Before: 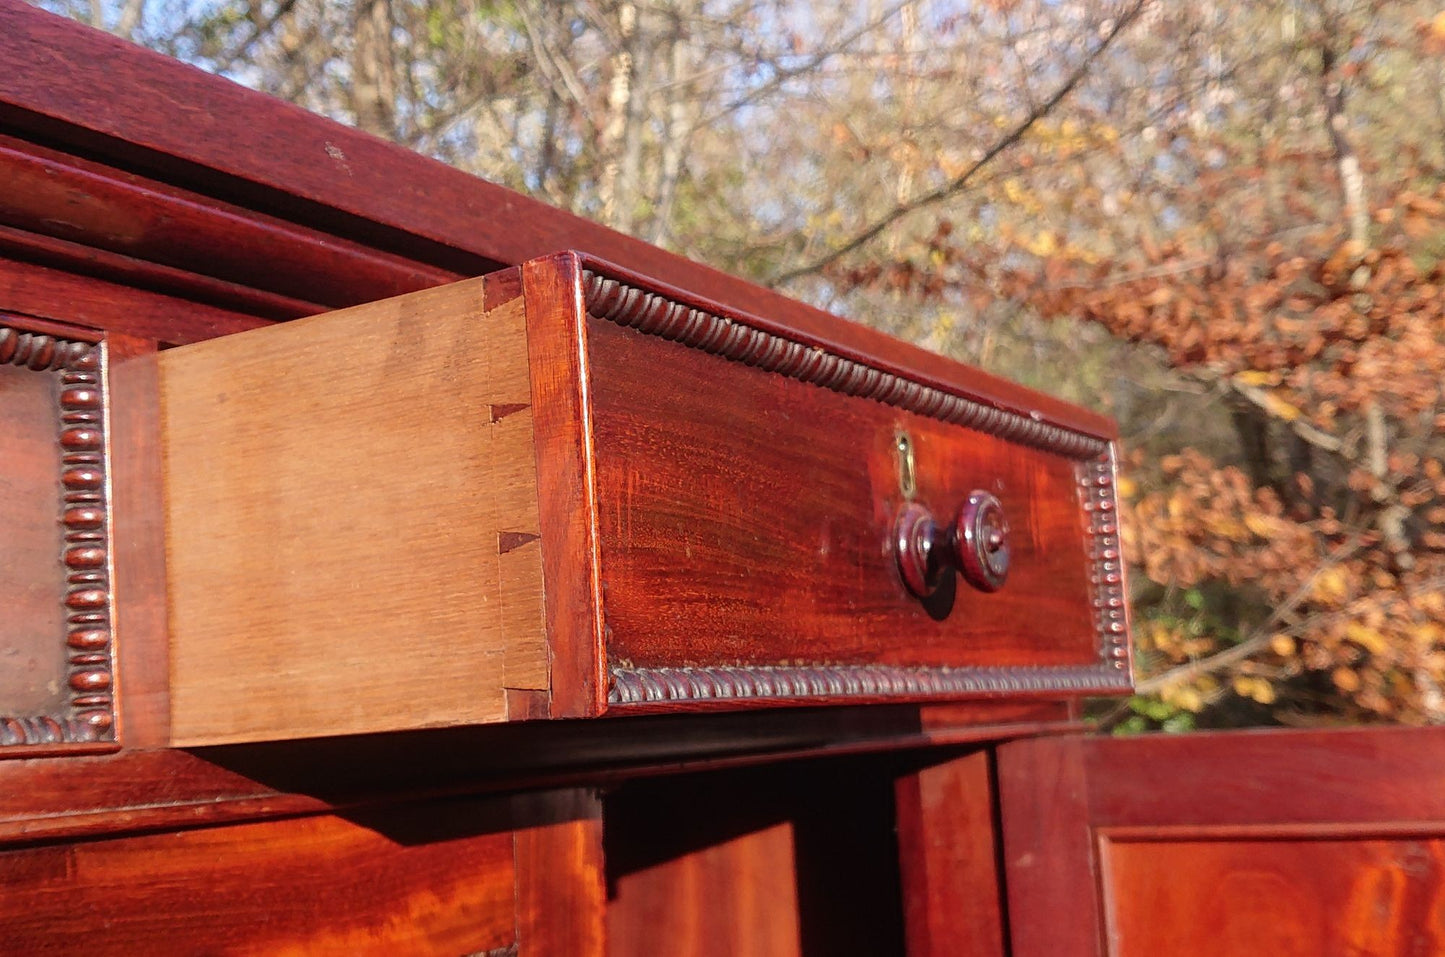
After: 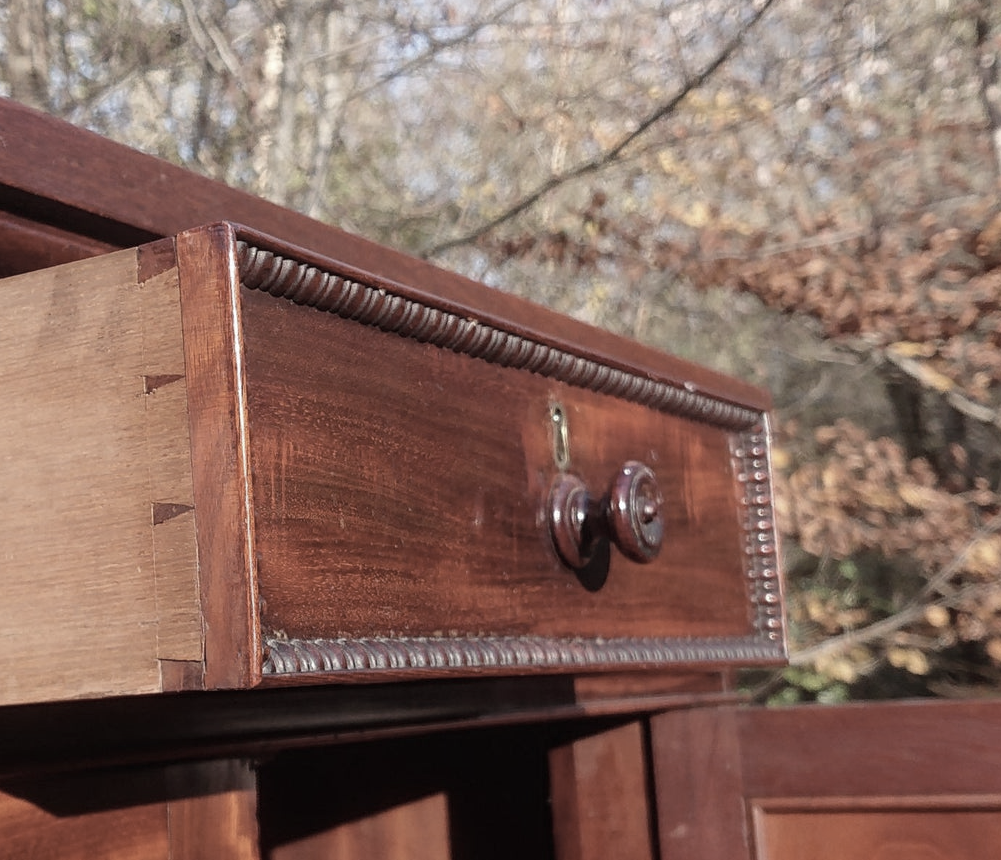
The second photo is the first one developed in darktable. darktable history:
color correction: highlights b* -0.044, saturation 0.471
crop and rotate: left 24.012%, top 3.054%, right 6.699%, bottom 7.002%
